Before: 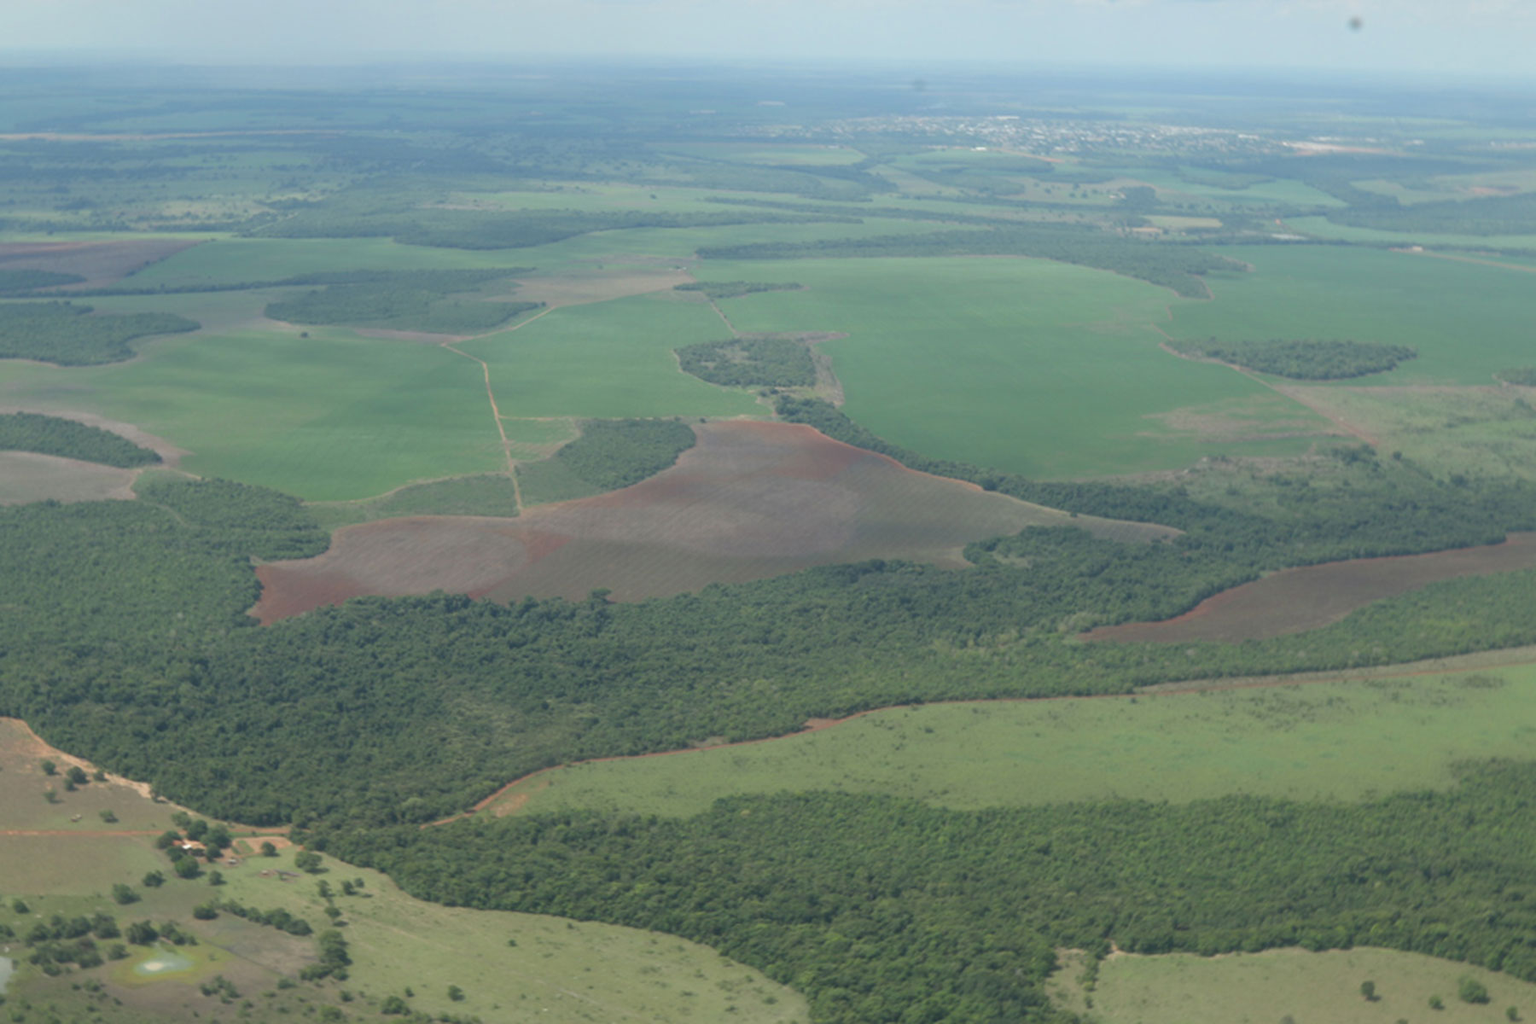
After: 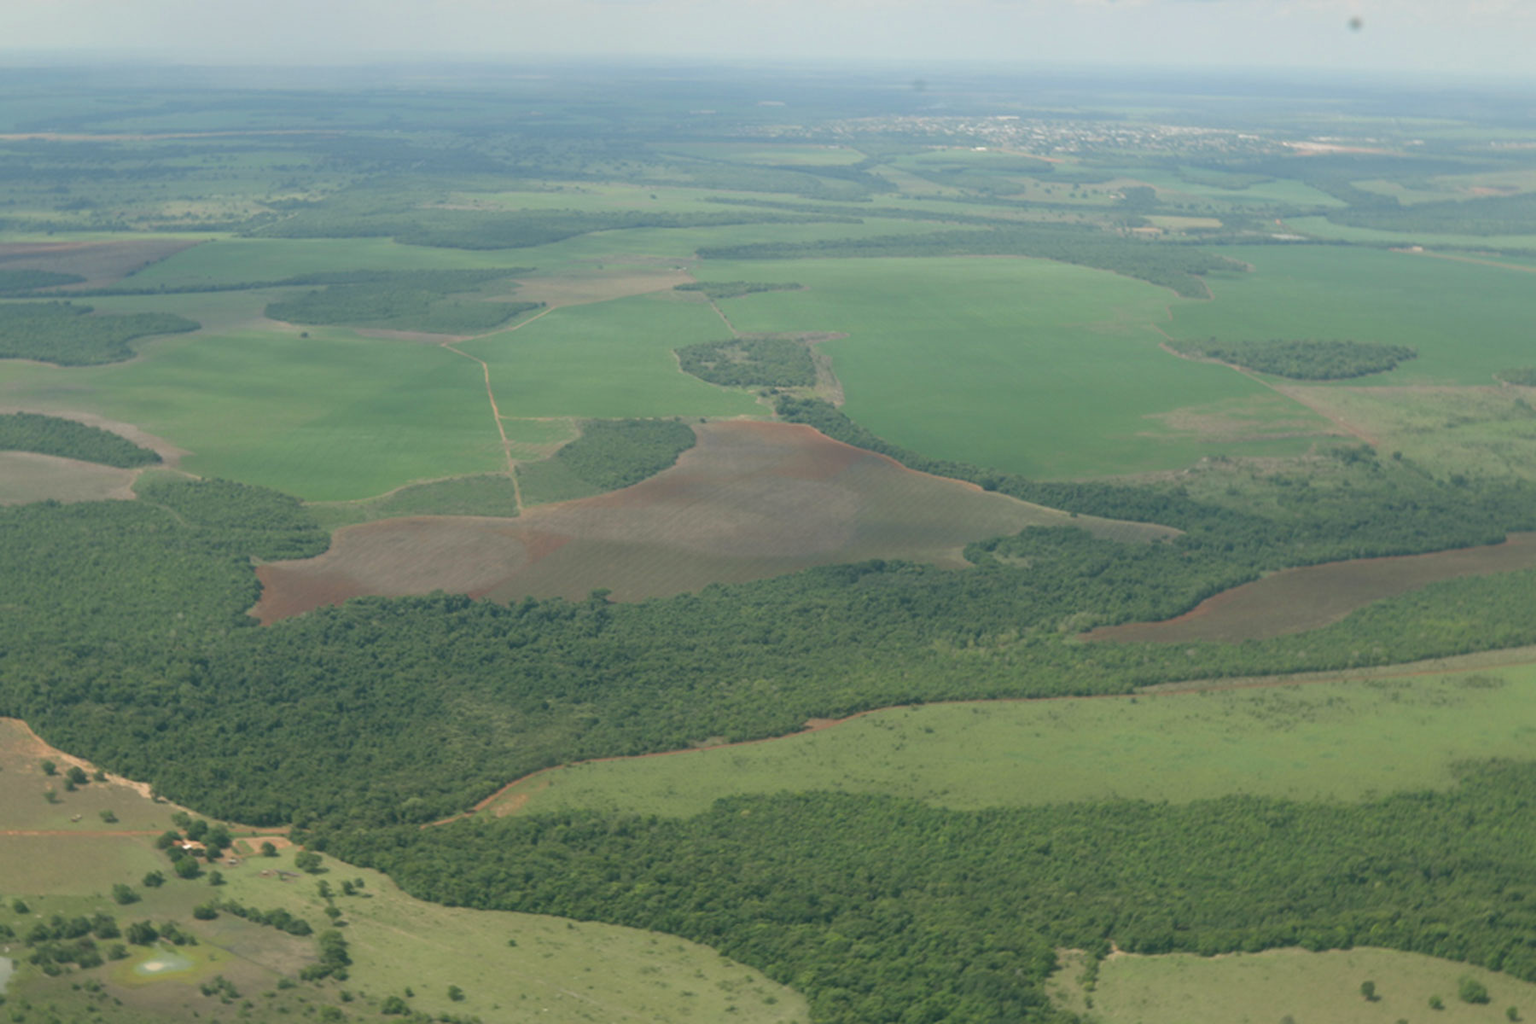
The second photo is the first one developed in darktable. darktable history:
color correction: highlights a* 4.24, highlights b* 4.98, shadows a* -7.28, shadows b* 4.79
